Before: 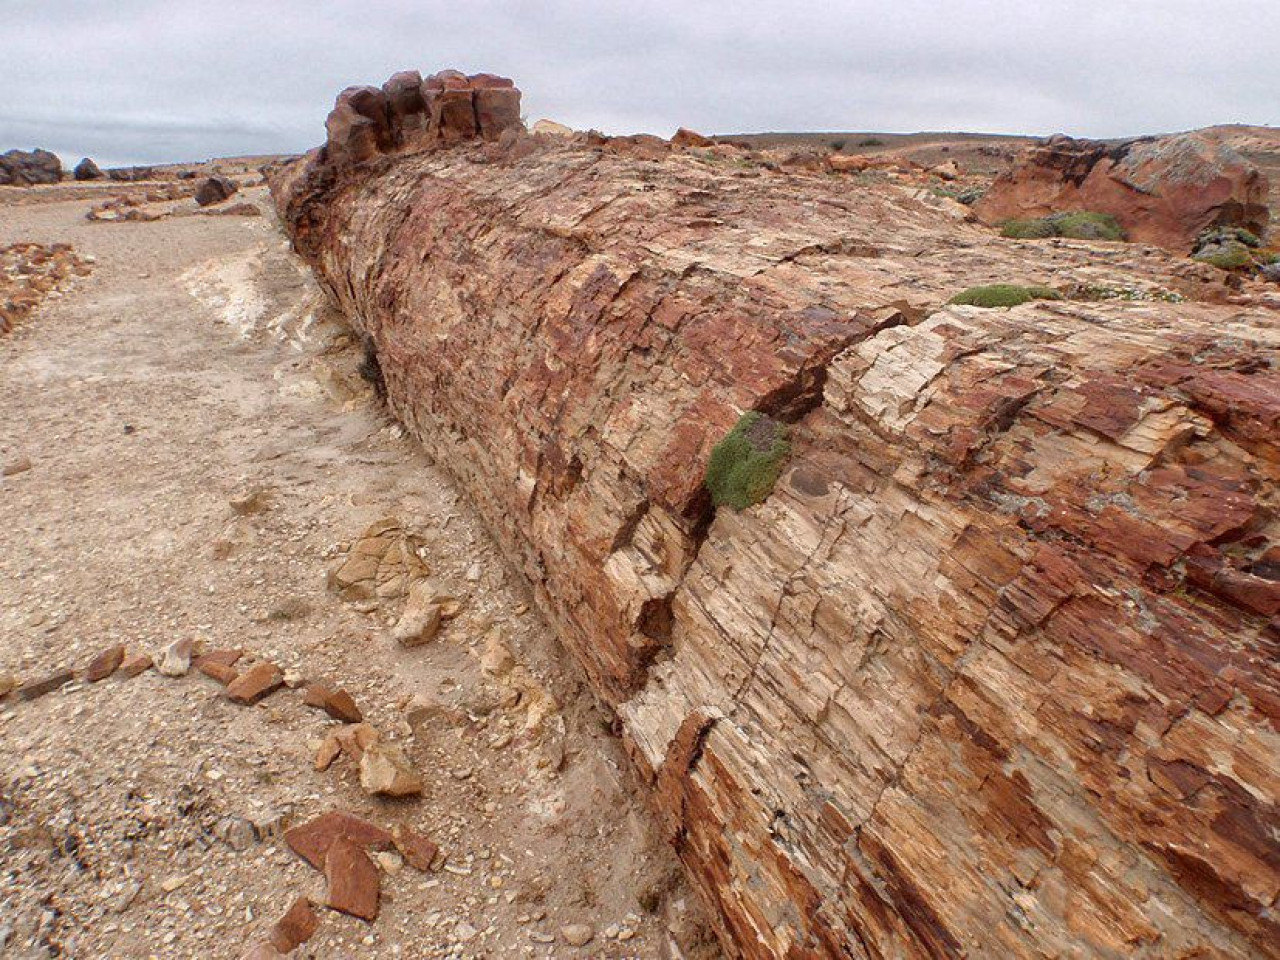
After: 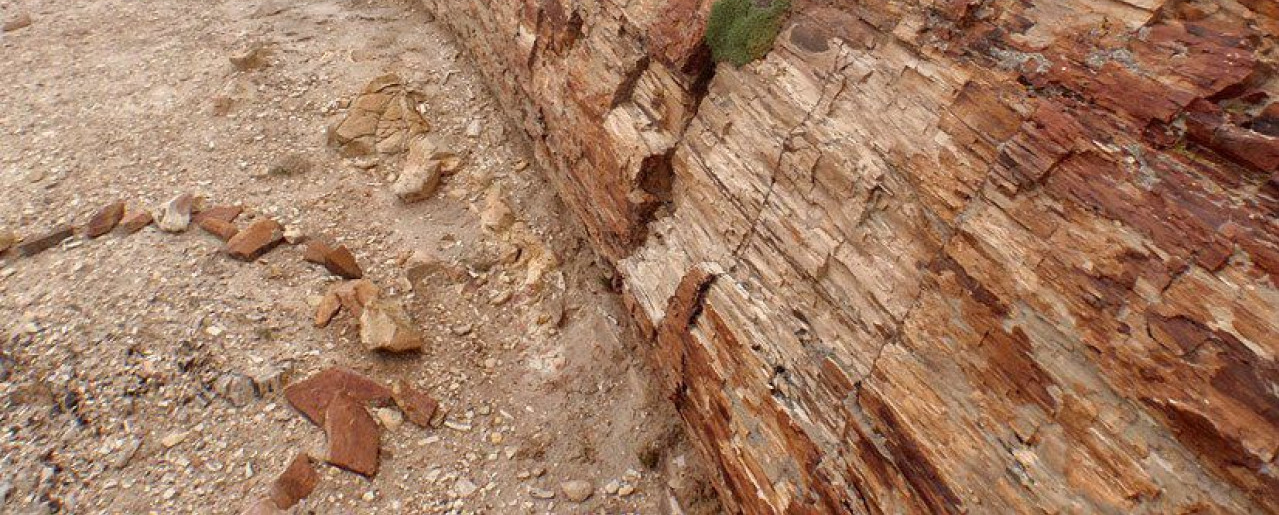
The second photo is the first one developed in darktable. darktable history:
crop and rotate: top 46.271%, right 0.029%
